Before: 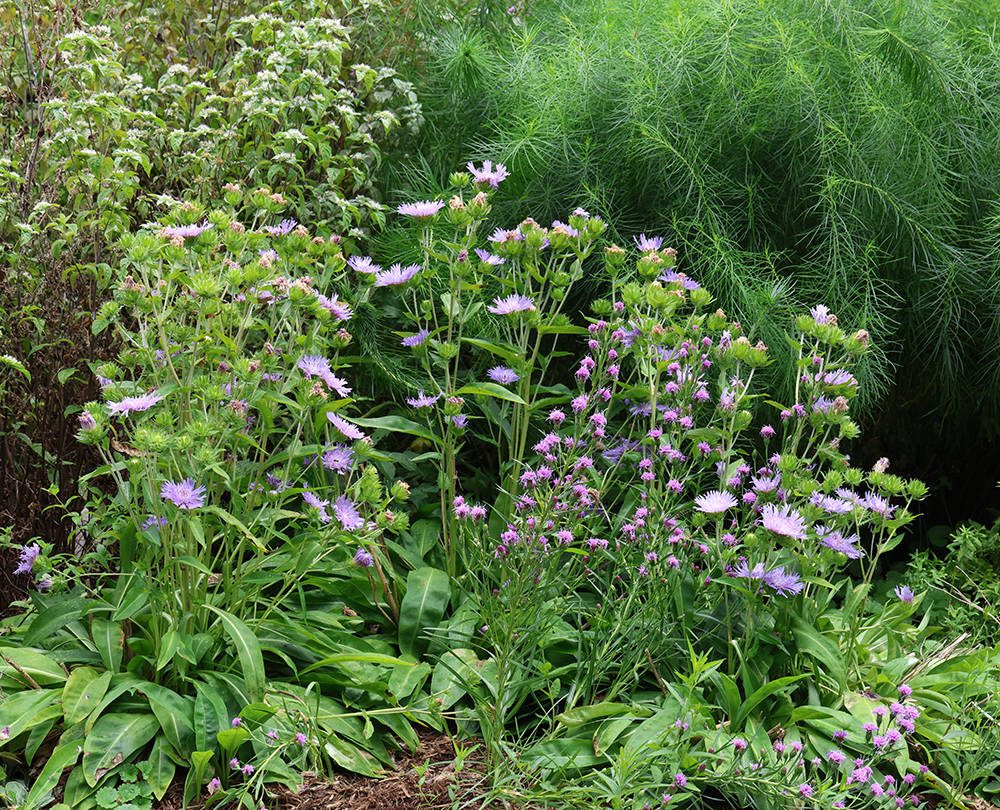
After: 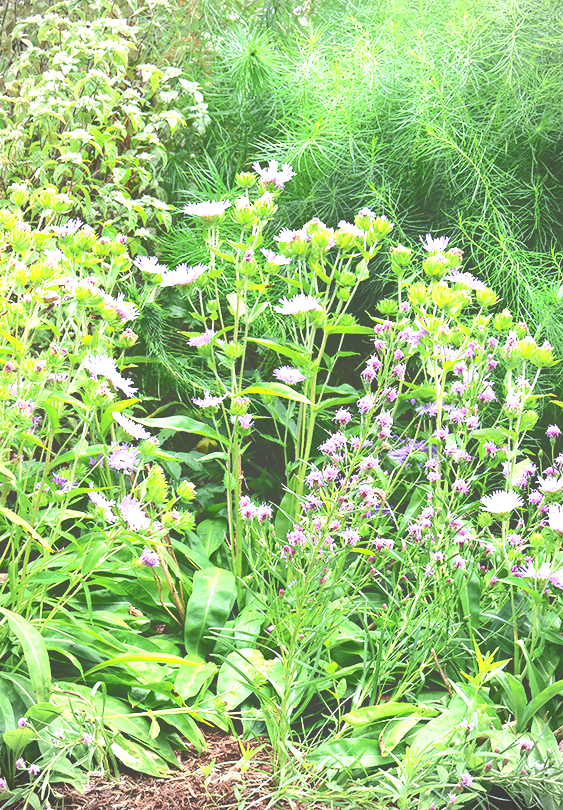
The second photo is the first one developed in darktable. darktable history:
tone curve: curves: ch0 [(0, 0) (0.003, 0.301) (0.011, 0.302) (0.025, 0.307) (0.044, 0.313) (0.069, 0.316) (0.1, 0.322) (0.136, 0.325) (0.177, 0.341) (0.224, 0.358) (0.277, 0.386) (0.335, 0.429) (0.399, 0.486) (0.468, 0.556) (0.543, 0.644) (0.623, 0.728) (0.709, 0.796) (0.801, 0.854) (0.898, 0.908) (1, 1)], color space Lab, independent channels, preserve colors none
crop: left 21.492%, right 22.172%
vignetting: on, module defaults
exposure: black level correction 0, exposure 1.743 EV, compensate exposure bias true, compensate highlight preservation false
